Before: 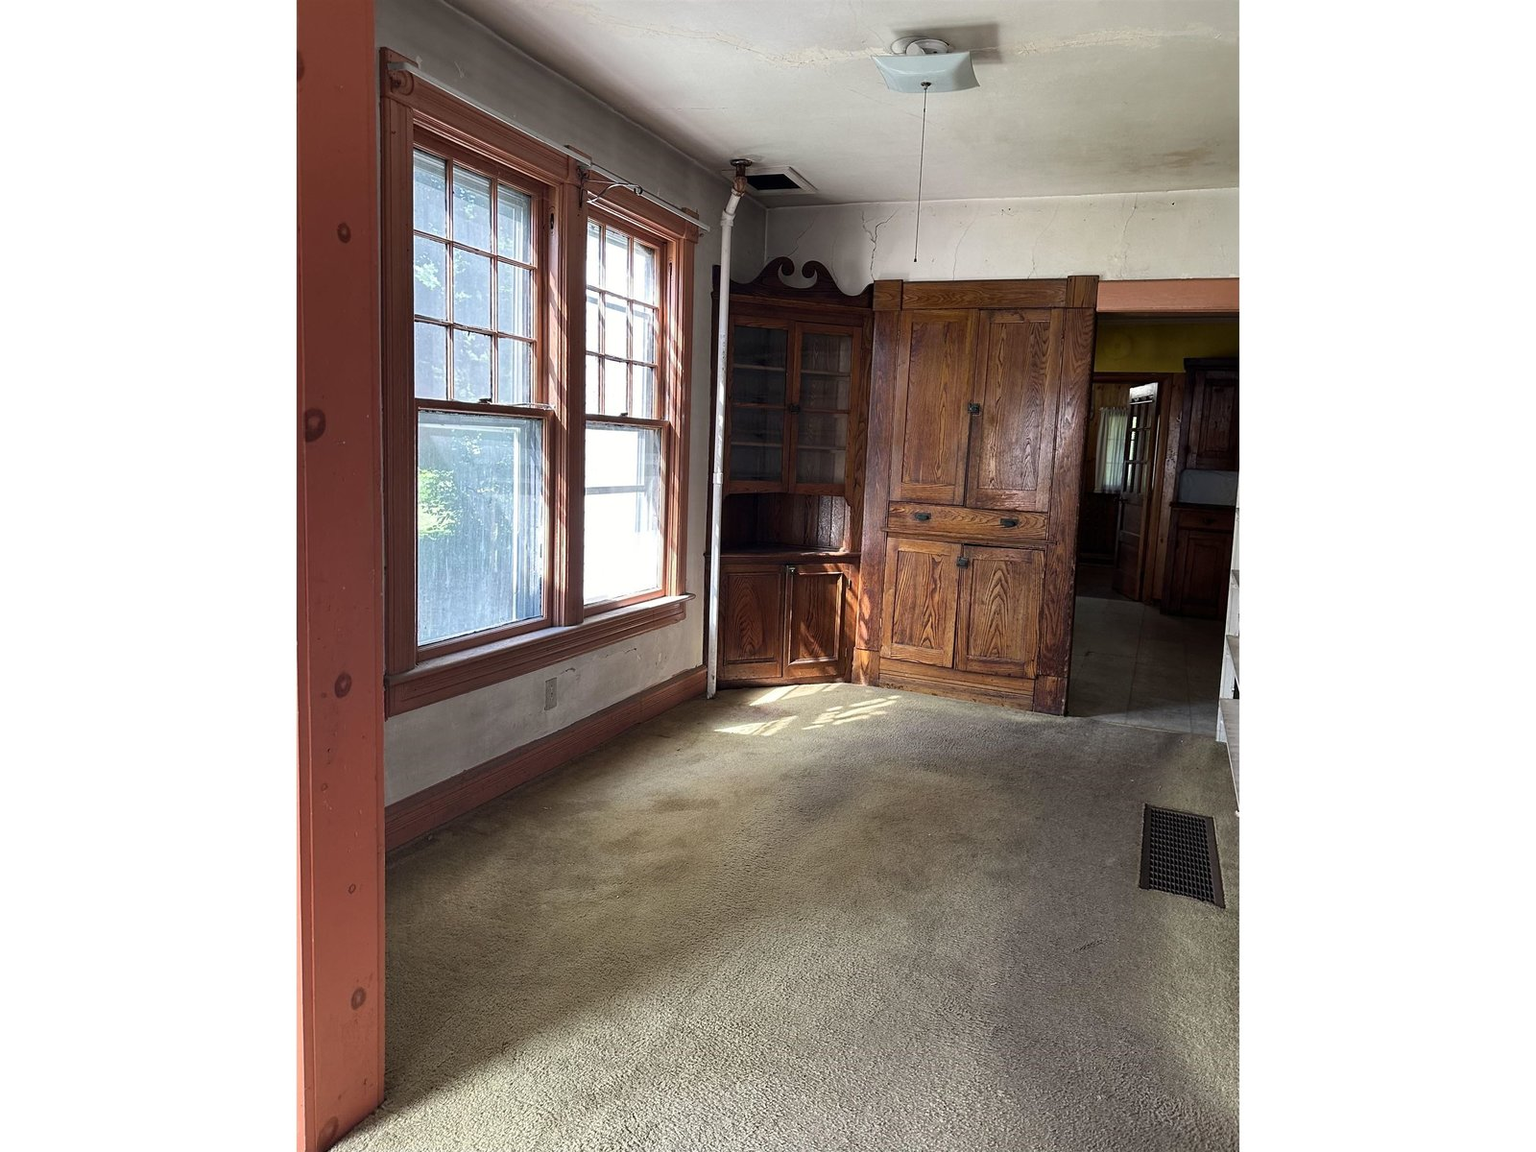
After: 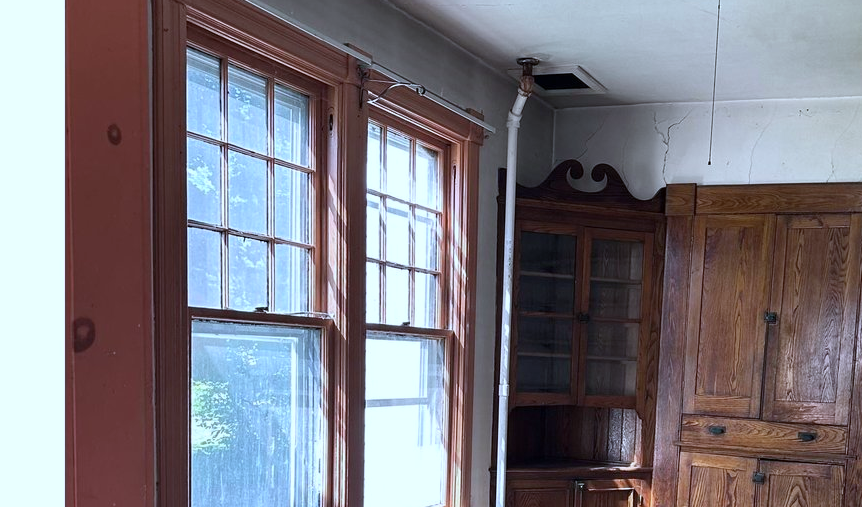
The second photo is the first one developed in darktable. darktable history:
color calibration: x 0.38, y 0.39, temperature 4086.04 K
crop: left 15.306%, top 9.065%, right 30.789%, bottom 48.638%
